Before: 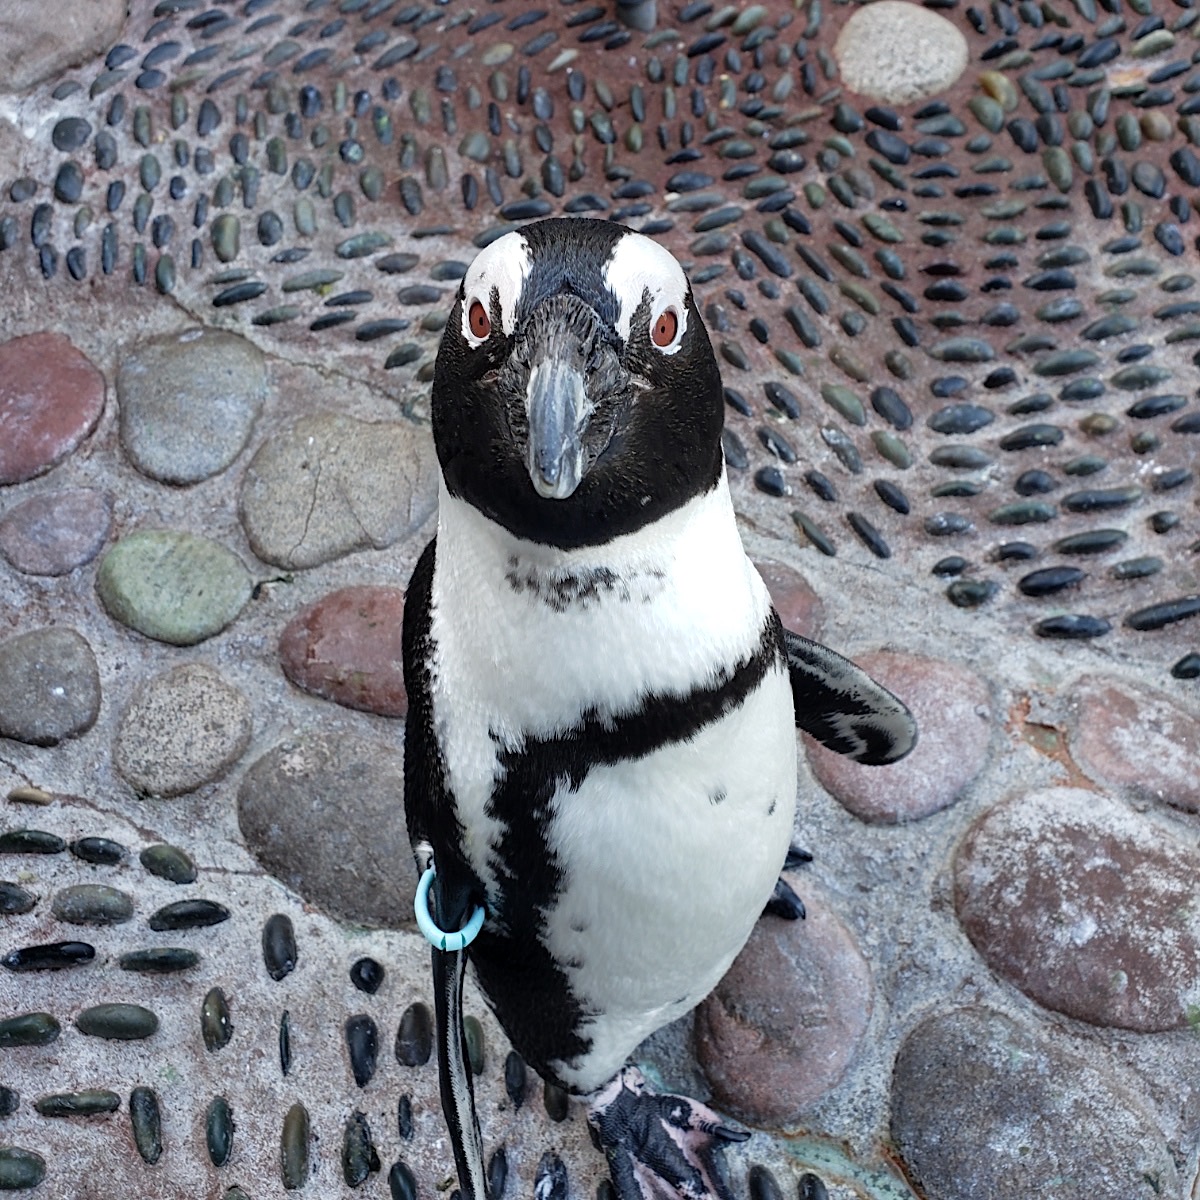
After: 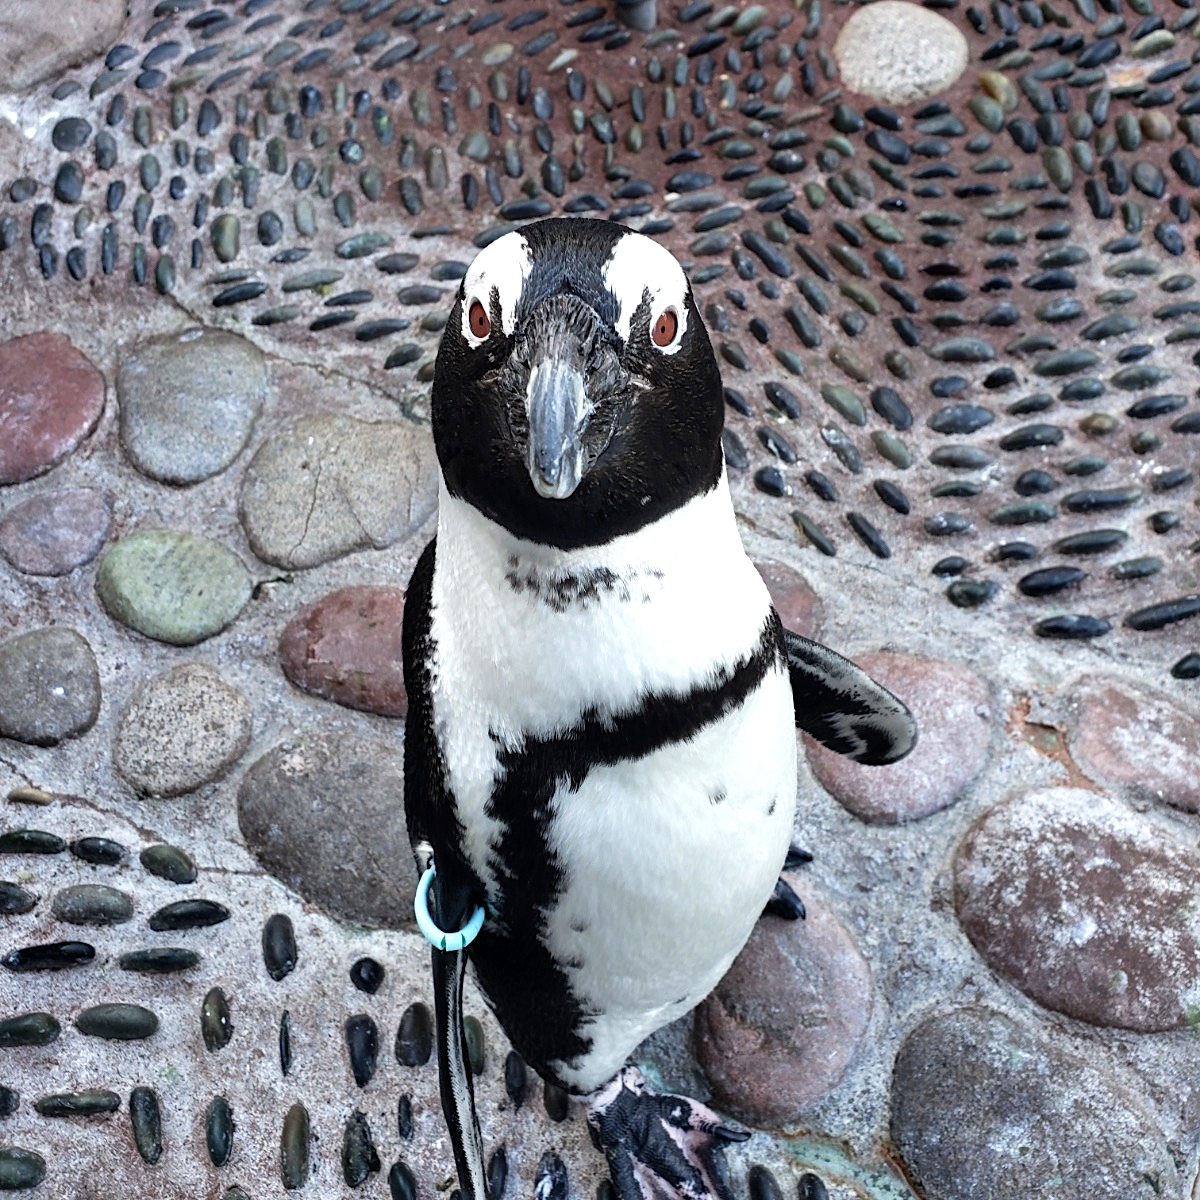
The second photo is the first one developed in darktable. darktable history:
tone equalizer: -8 EV -0.391 EV, -7 EV -0.4 EV, -6 EV -0.296 EV, -5 EV -0.218 EV, -3 EV 0.192 EV, -2 EV 0.351 EV, -1 EV 0.414 EV, +0 EV 0.407 EV, edges refinement/feathering 500, mask exposure compensation -1.57 EV, preserve details no
